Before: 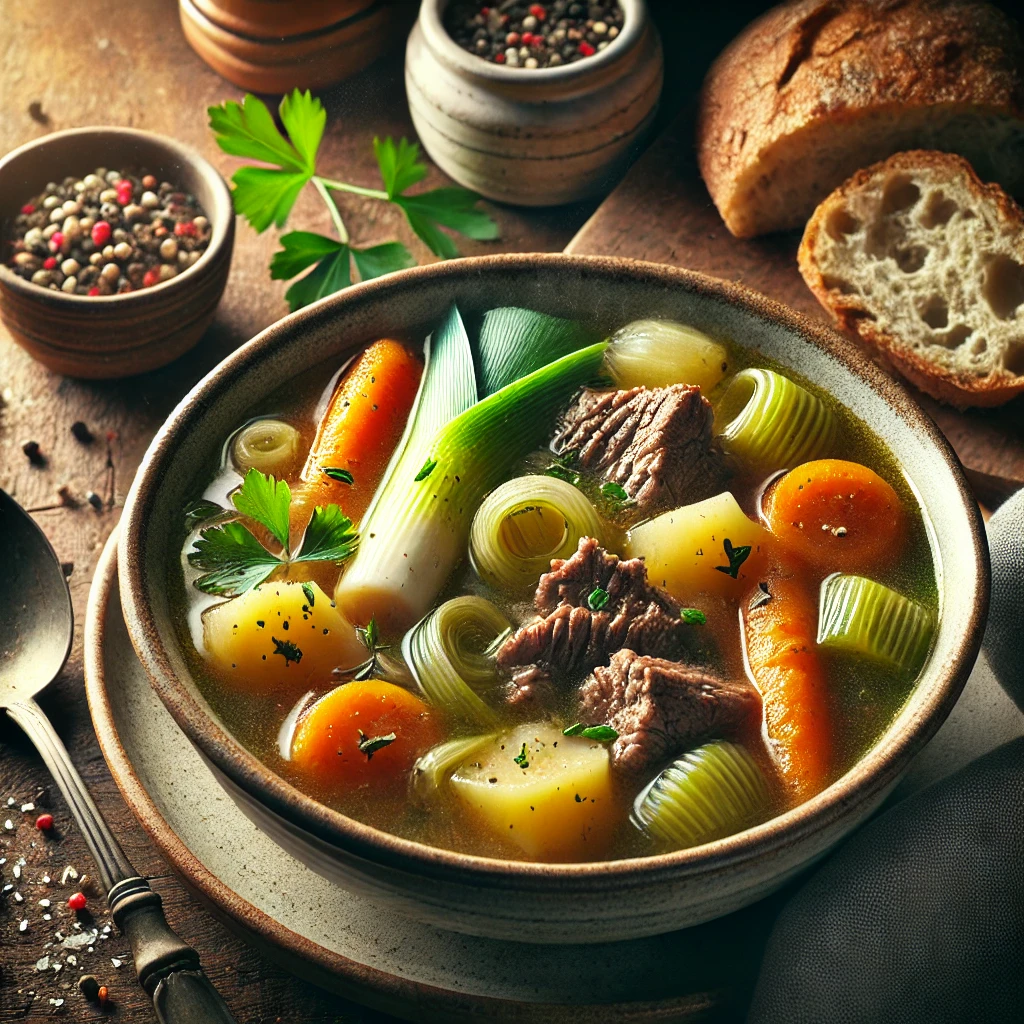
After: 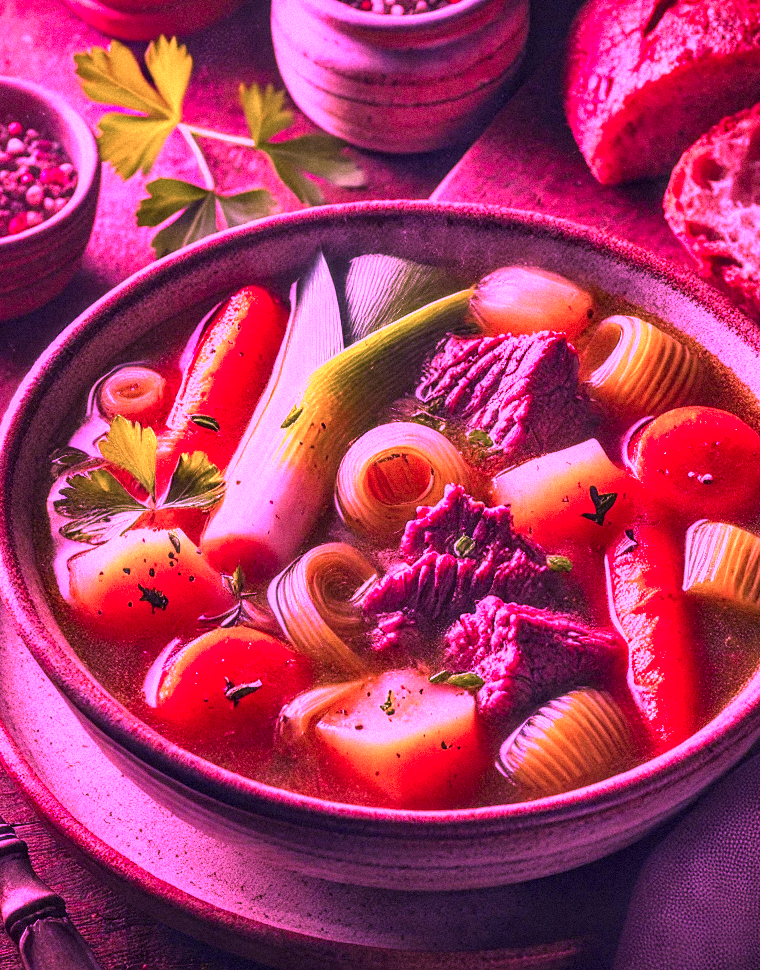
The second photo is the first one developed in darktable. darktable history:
contrast brightness saturation: brightness -0.02, saturation 0.35
color calibration: illuminant custom, x 0.261, y 0.521, temperature 7054.11 K
exposure: black level correction 0, exposure 0.6 EV, compensate highlight preservation false
local contrast: on, module defaults
crop and rotate: left 13.15%, top 5.251%, right 12.609%
grain: mid-tones bias 0%
